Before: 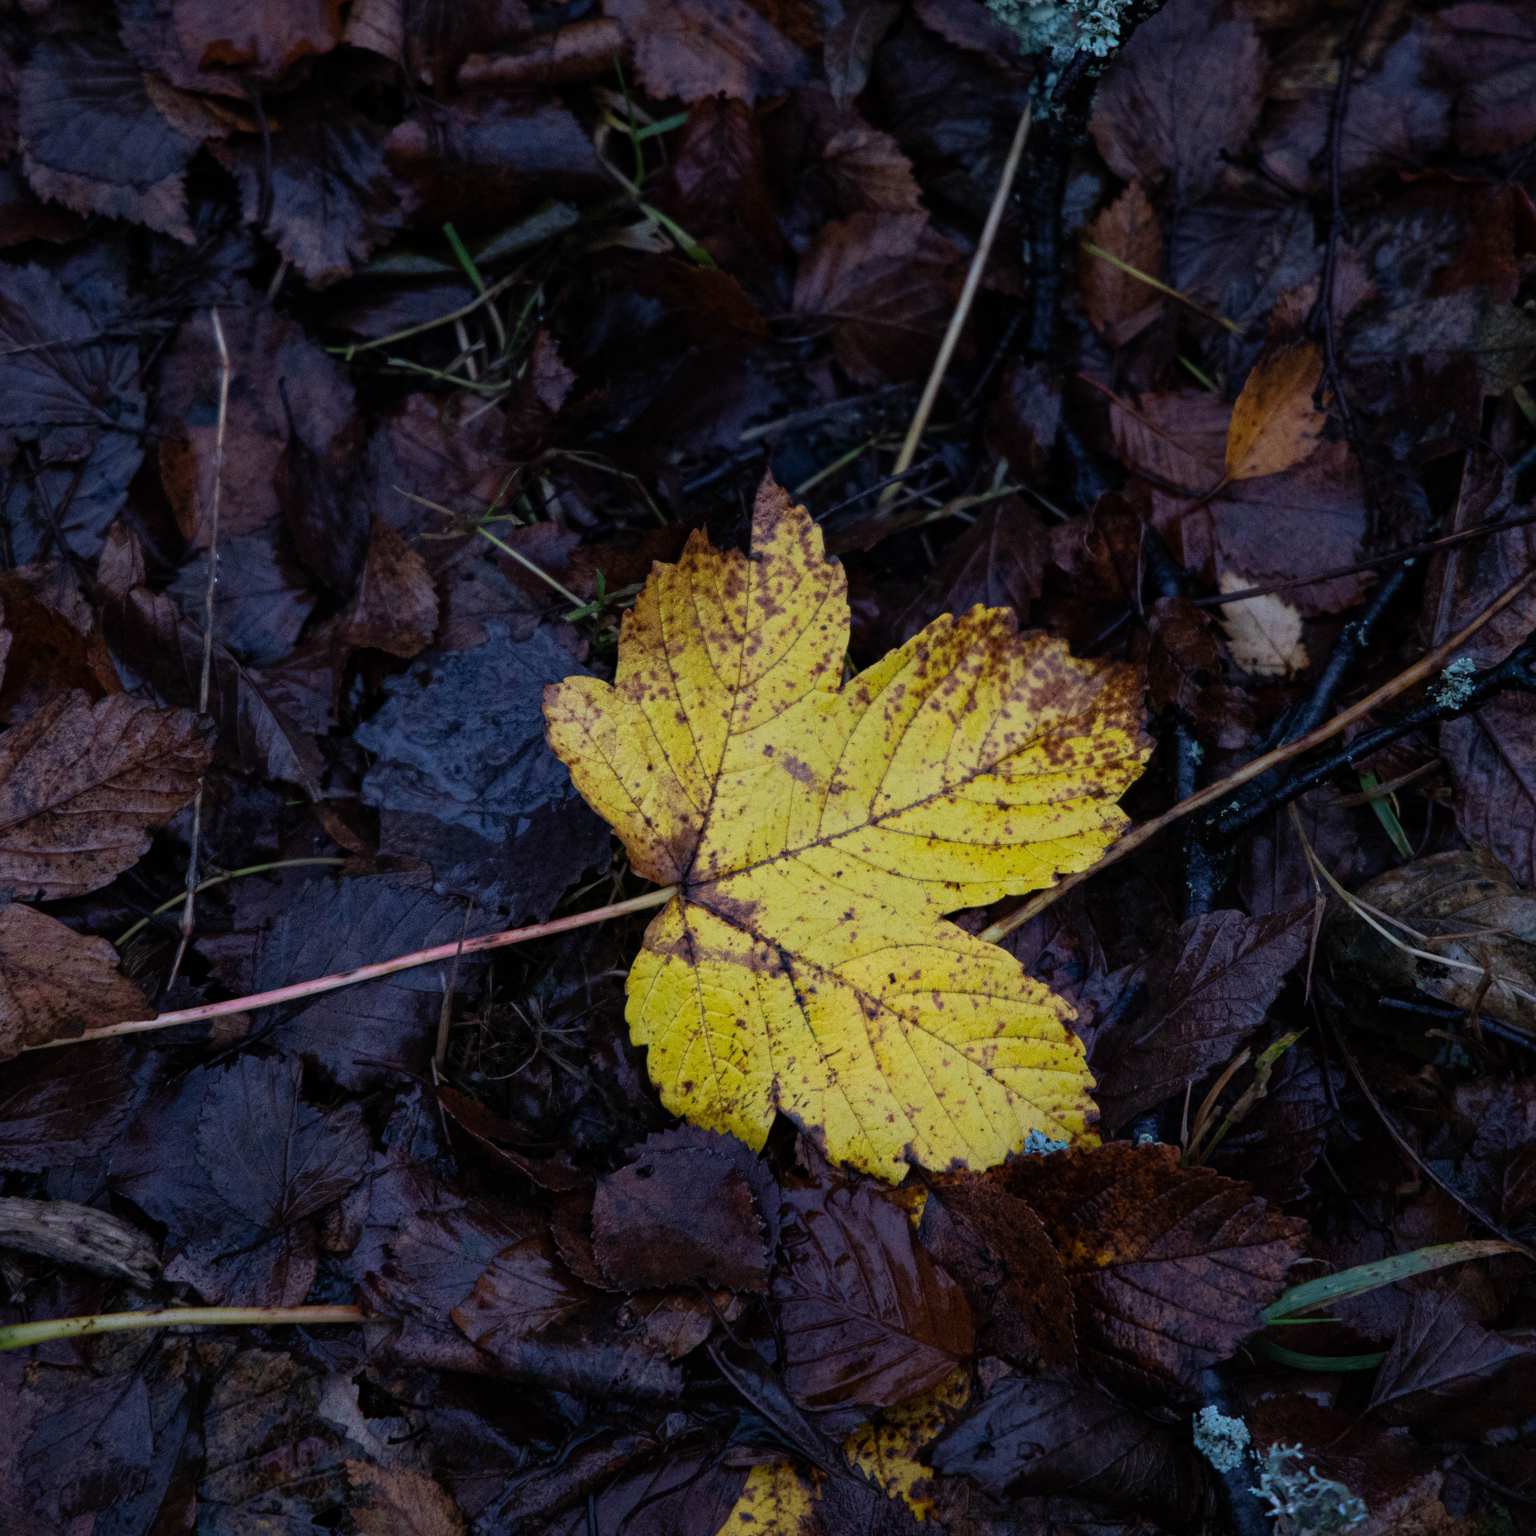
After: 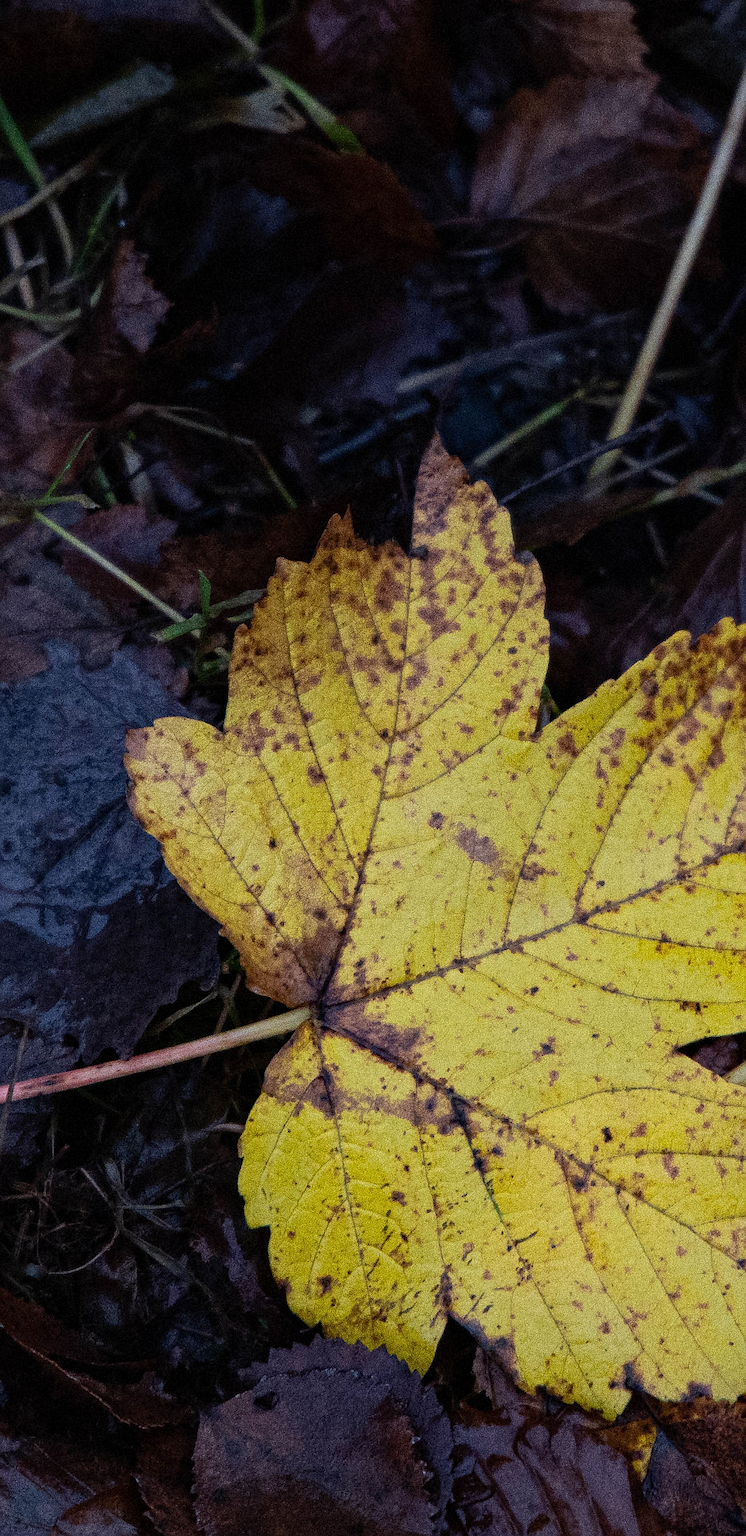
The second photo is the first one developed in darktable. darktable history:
color calibration: x 0.342, y 0.355, temperature 5146 K
crop and rotate: left 29.476%, top 10.214%, right 35.32%, bottom 17.333%
sharpen: amount 0.6
grain: coarseness 14.49 ISO, strength 48.04%, mid-tones bias 35%
tone equalizer: on, module defaults
